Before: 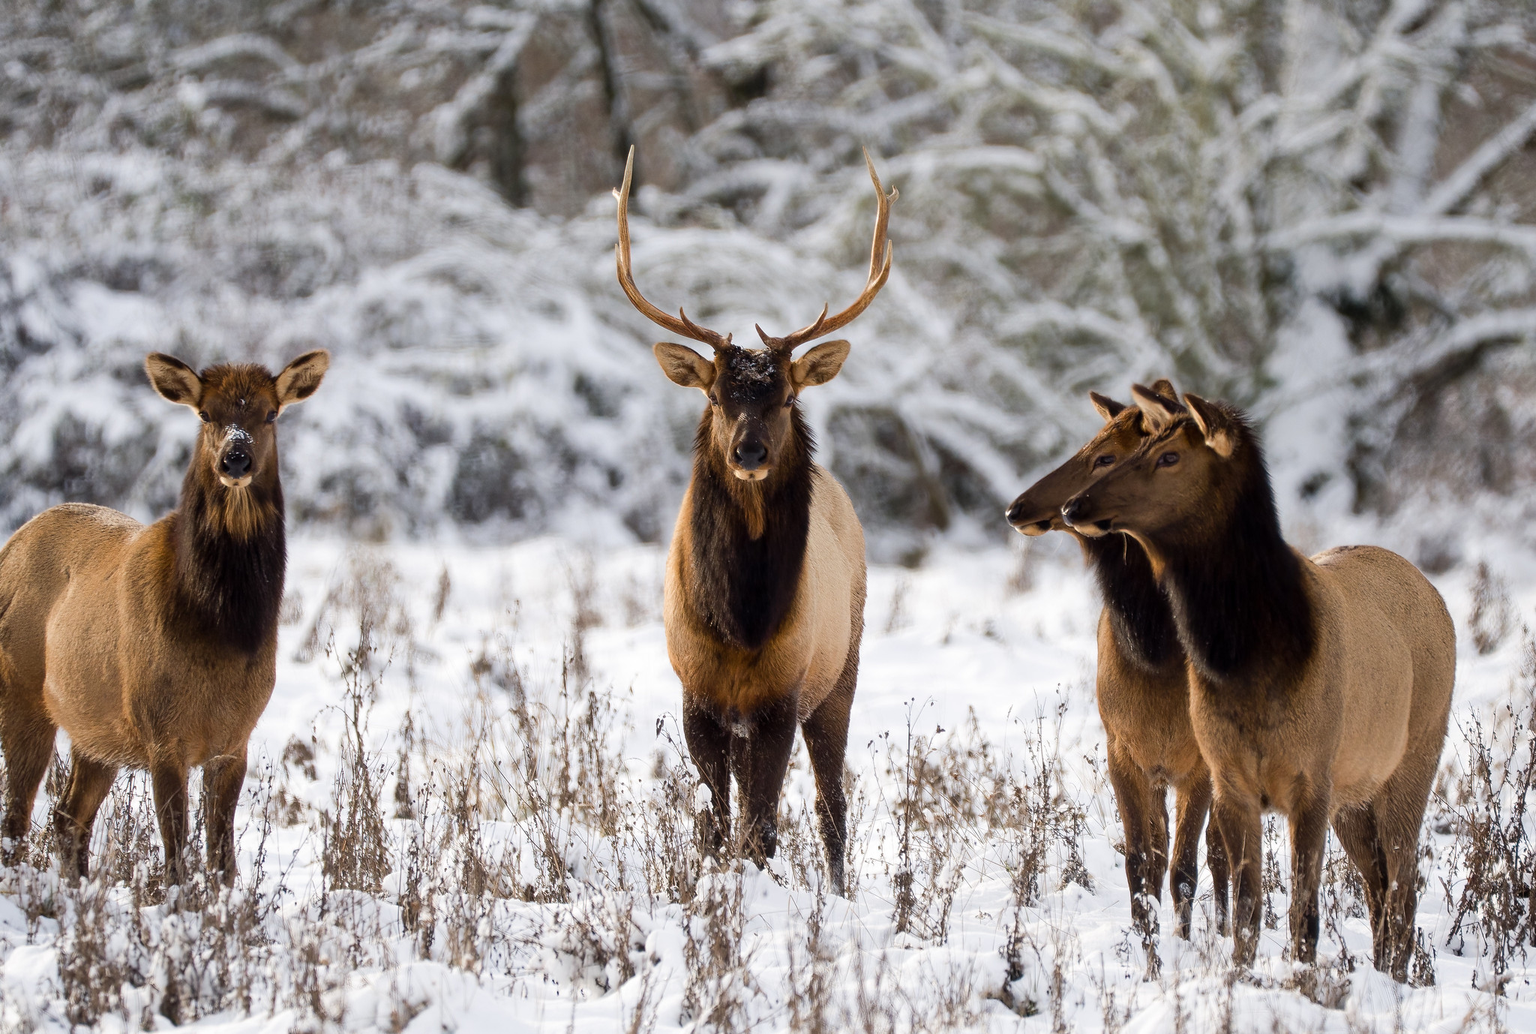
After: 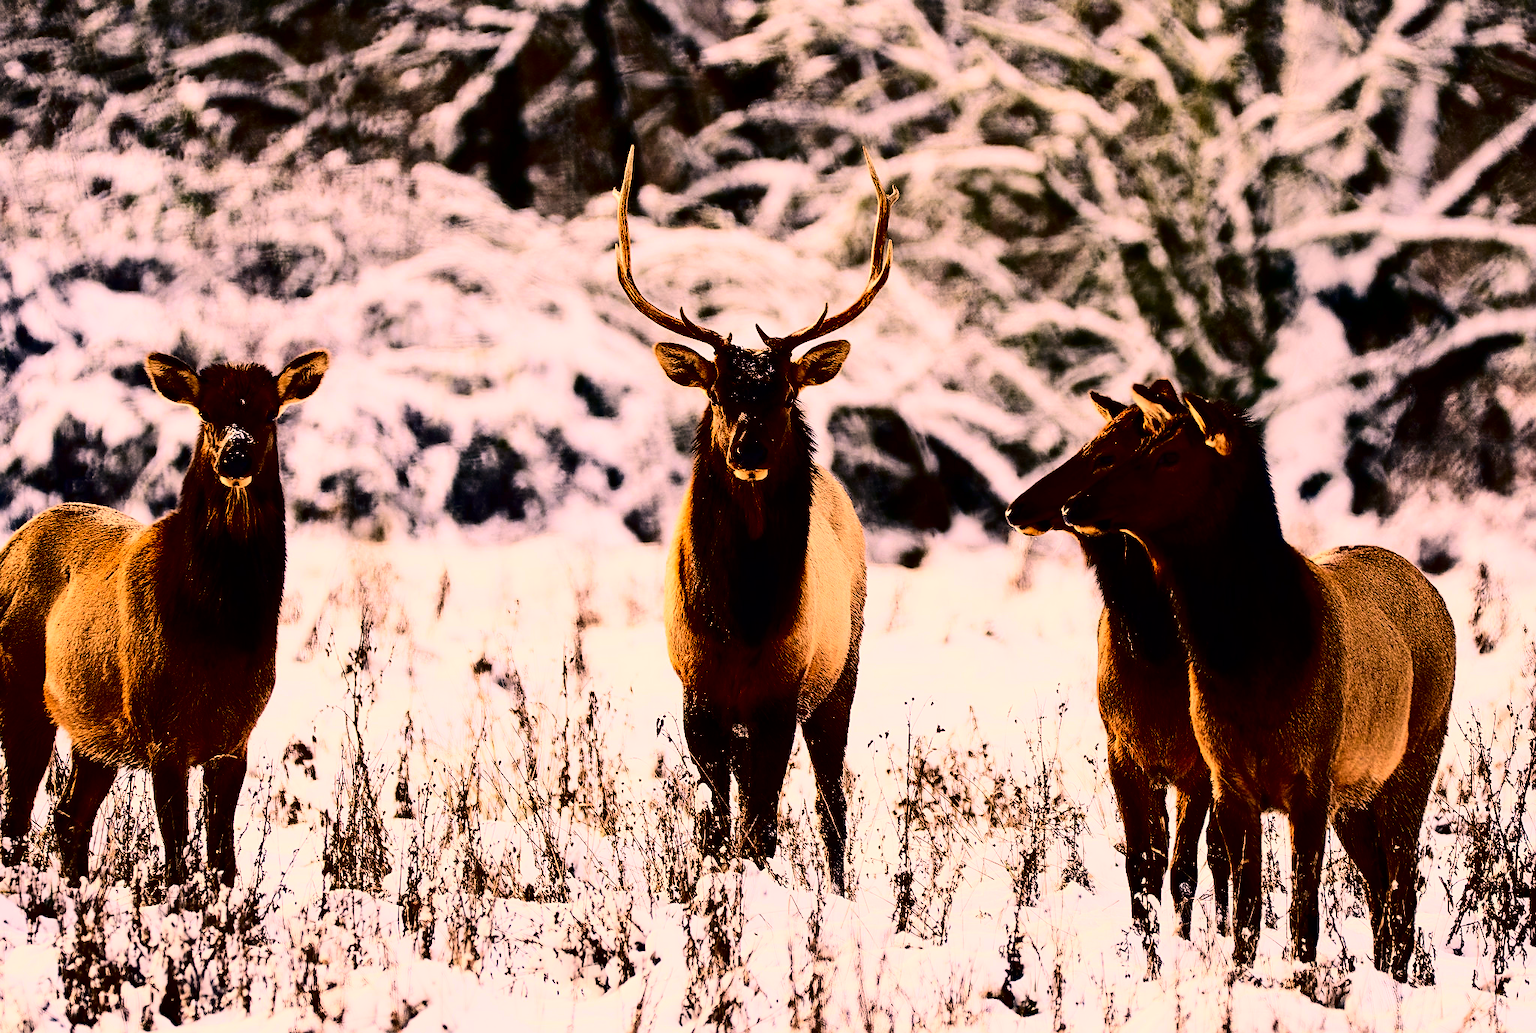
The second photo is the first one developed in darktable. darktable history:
exposure: black level correction -0.04, exposure 0.065 EV, compensate highlight preservation false
color correction: highlights a* 21.35, highlights b* 19.87
contrast brightness saturation: contrast 0.772, brightness -0.992, saturation 0.996
sharpen: on, module defaults
